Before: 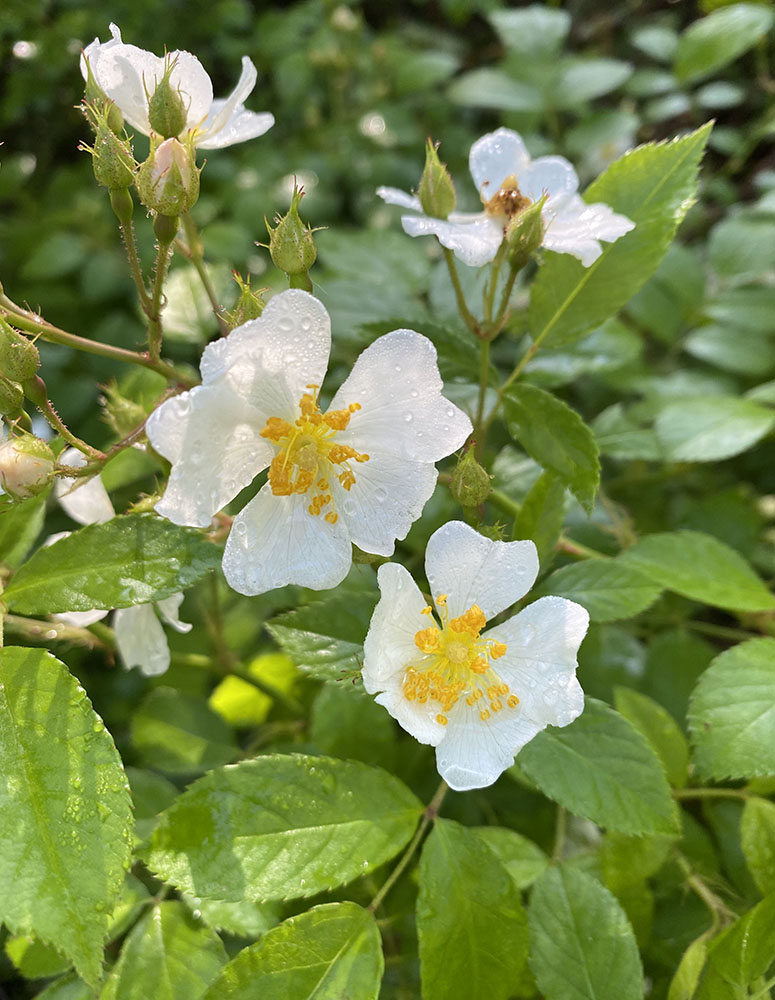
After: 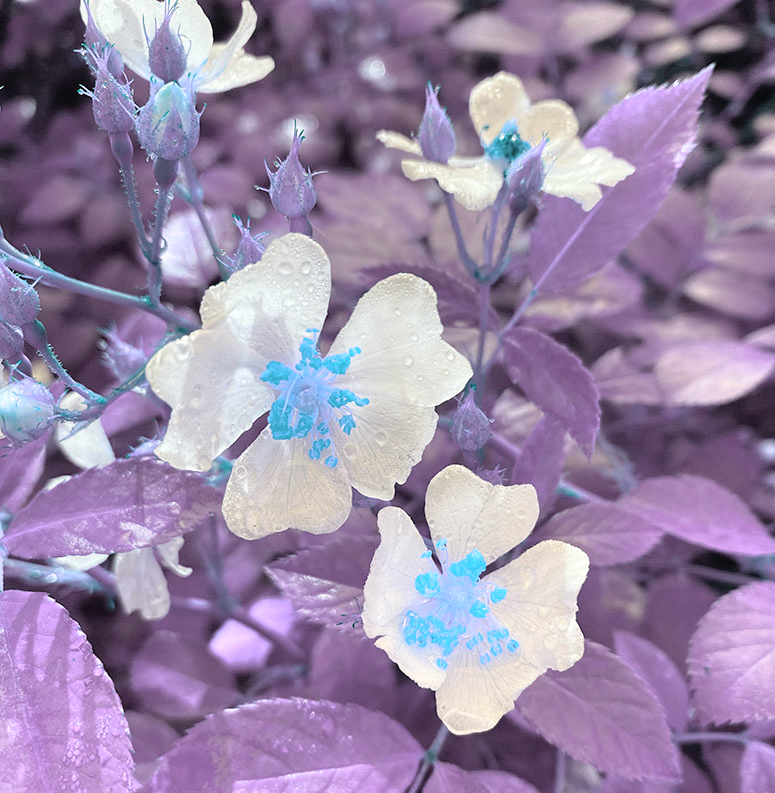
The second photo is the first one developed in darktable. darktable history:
tone curve: curves: ch0 [(0, 0) (0.224, 0.12) (0.375, 0.296) (0.528, 0.472) (0.681, 0.634) (0.8, 0.766) (0.873, 0.877) (1, 1)], preserve colors basic power
color balance rgb: hue shift 180°, global vibrance 50%, contrast 0.32%
white balance: red 1.004, blue 1.024
crop and rotate: top 5.667%, bottom 14.937%
contrast brightness saturation: brightness 0.18, saturation -0.5
